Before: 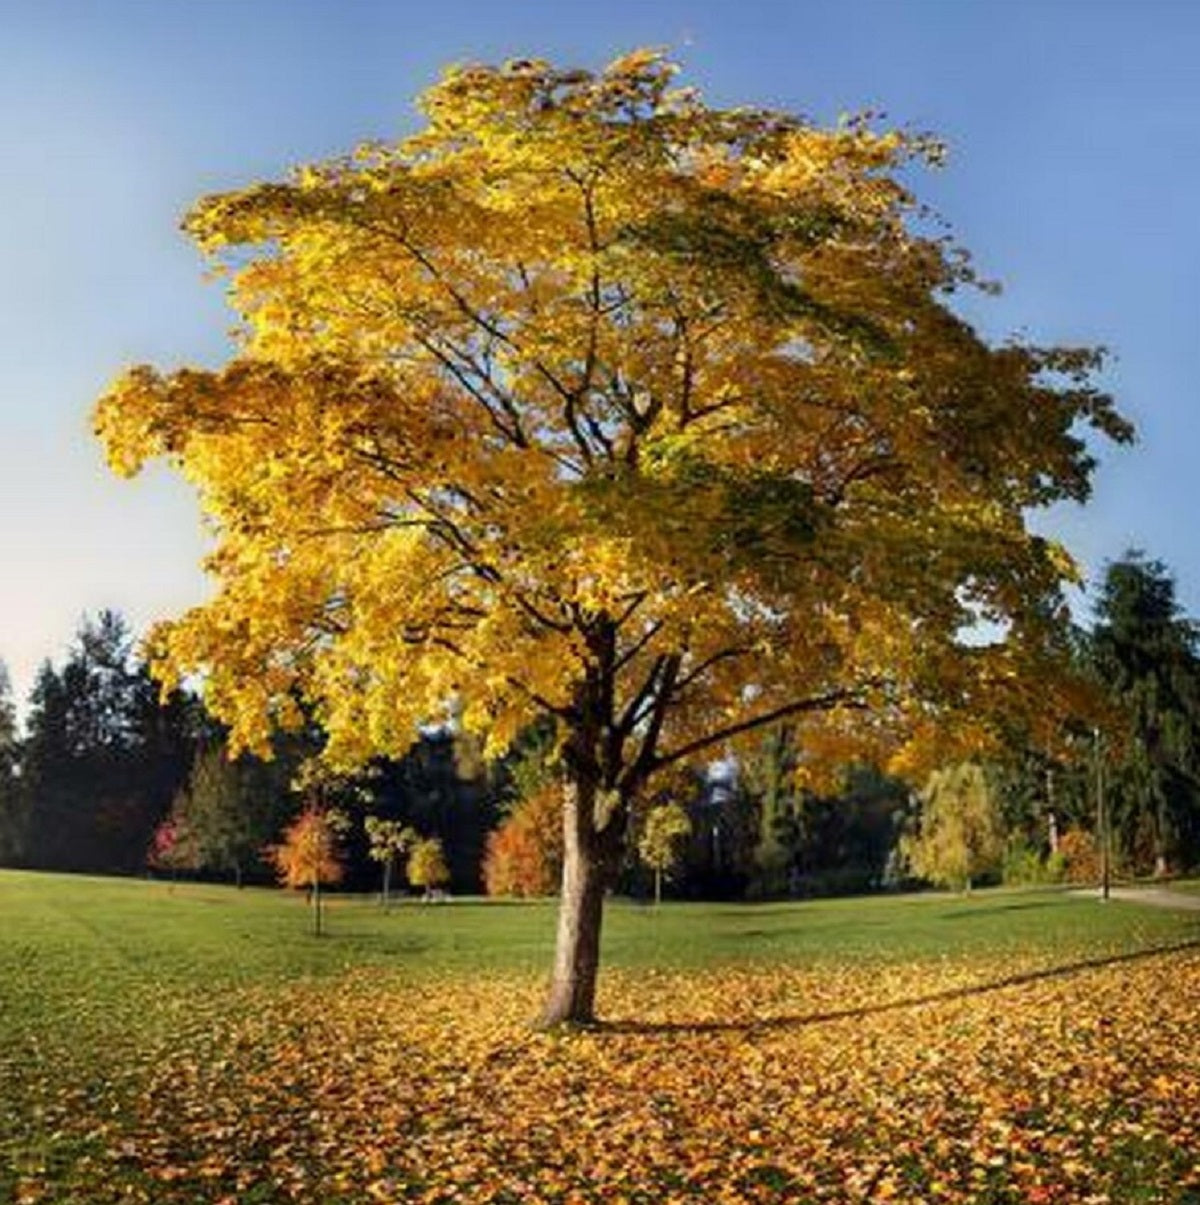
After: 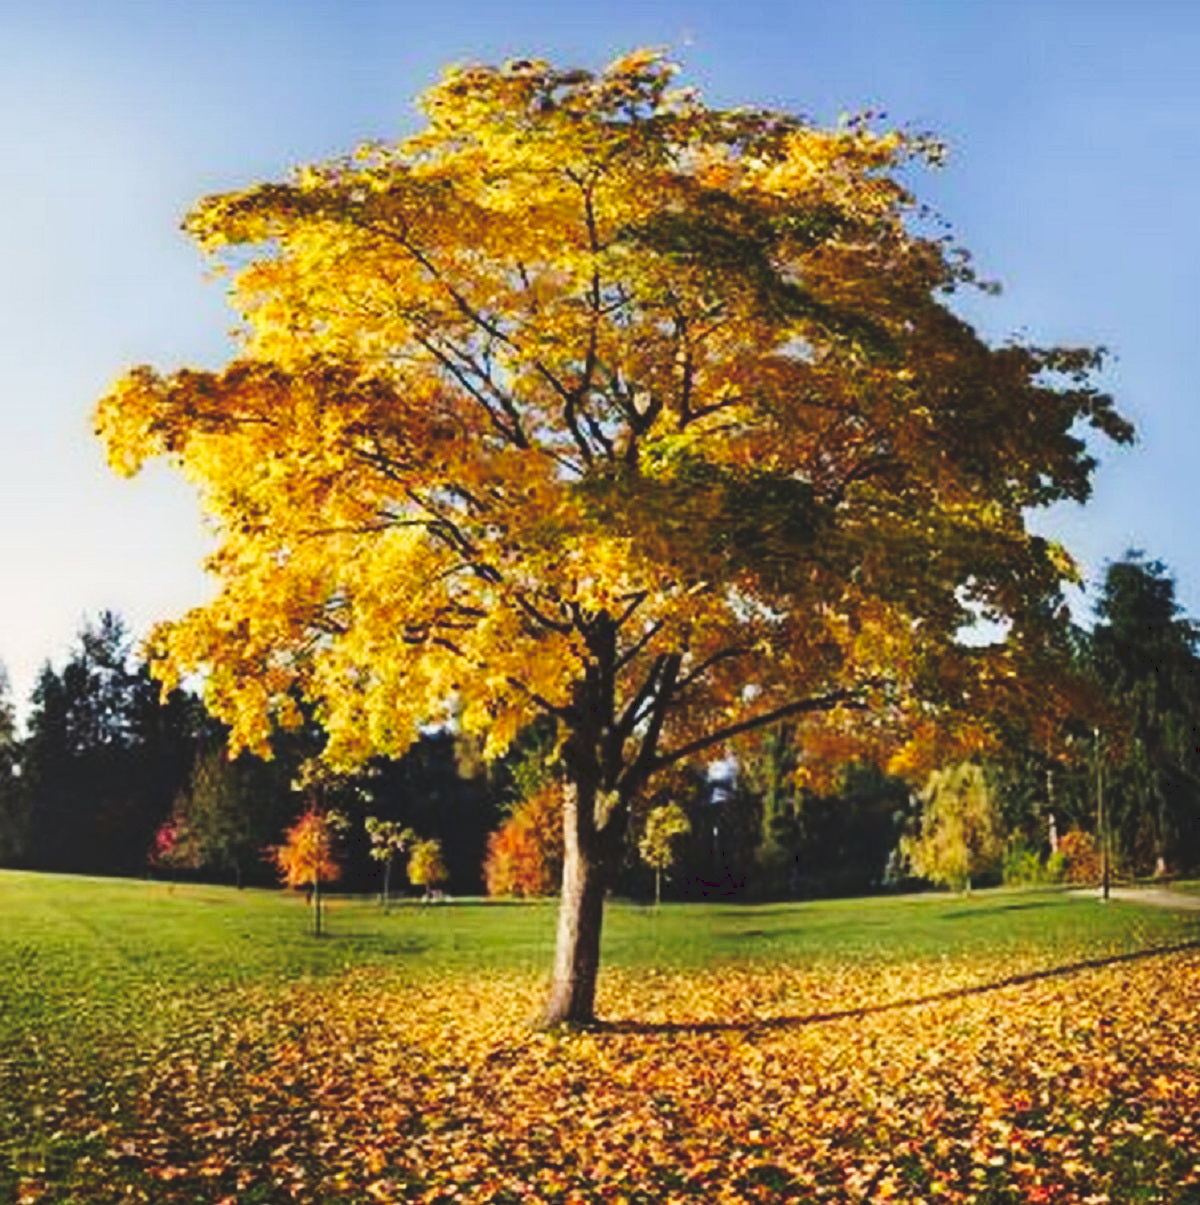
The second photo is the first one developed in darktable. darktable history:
tone curve: curves: ch0 [(0, 0) (0.003, 0.117) (0.011, 0.118) (0.025, 0.123) (0.044, 0.13) (0.069, 0.137) (0.1, 0.149) (0.136, 0.157) (0.177, 0.184) (0.224, 0.217) (0.277, 0.257) (0.335, 0.324) (0.399, 0.406) (0.468, 0.511) (0.543, 0.609) (0.623, 0.712) (0.709, 0.8) (0.801, 0.877) (0.898, 0.938) (1, 1)], preserve colors none
